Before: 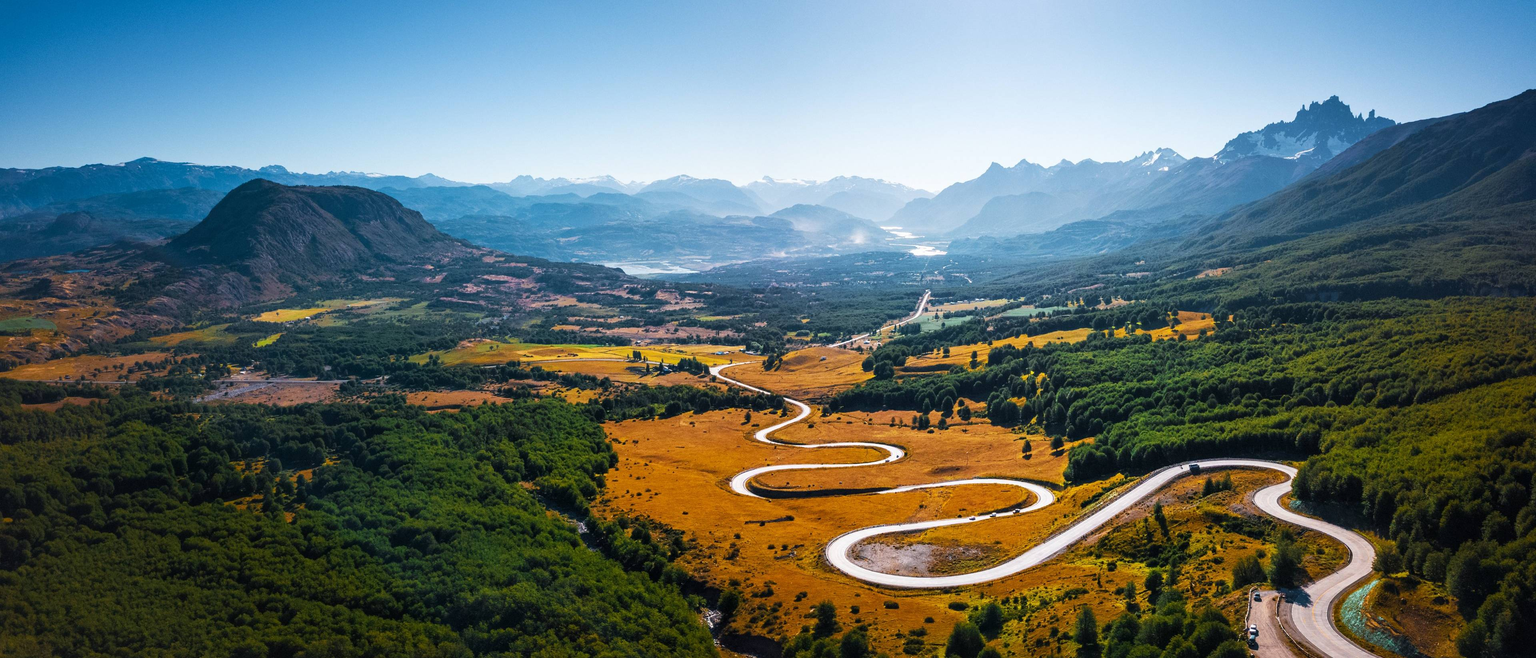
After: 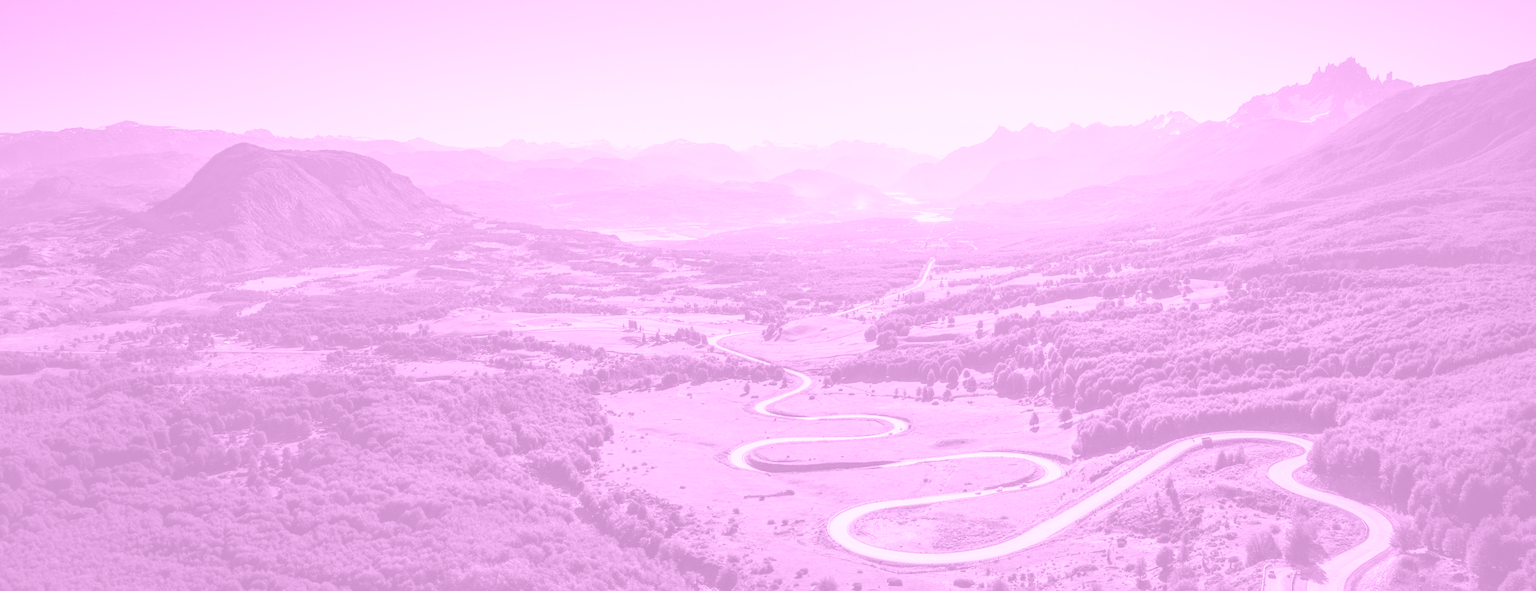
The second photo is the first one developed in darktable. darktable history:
colorize: hue 331.2°, saturation 75%, source mix 30.28%, lightness 70.52%, version 1
exposure: exposure 0.496 EV, compensate highlight preservation false
crop: left 1.507%, top 6.147%, right 1.379%, bottom 6.637%
color correction: highlights a* -12.64, highlights b* -18.1, saturation 0.7
local contrast: on, module defaults
